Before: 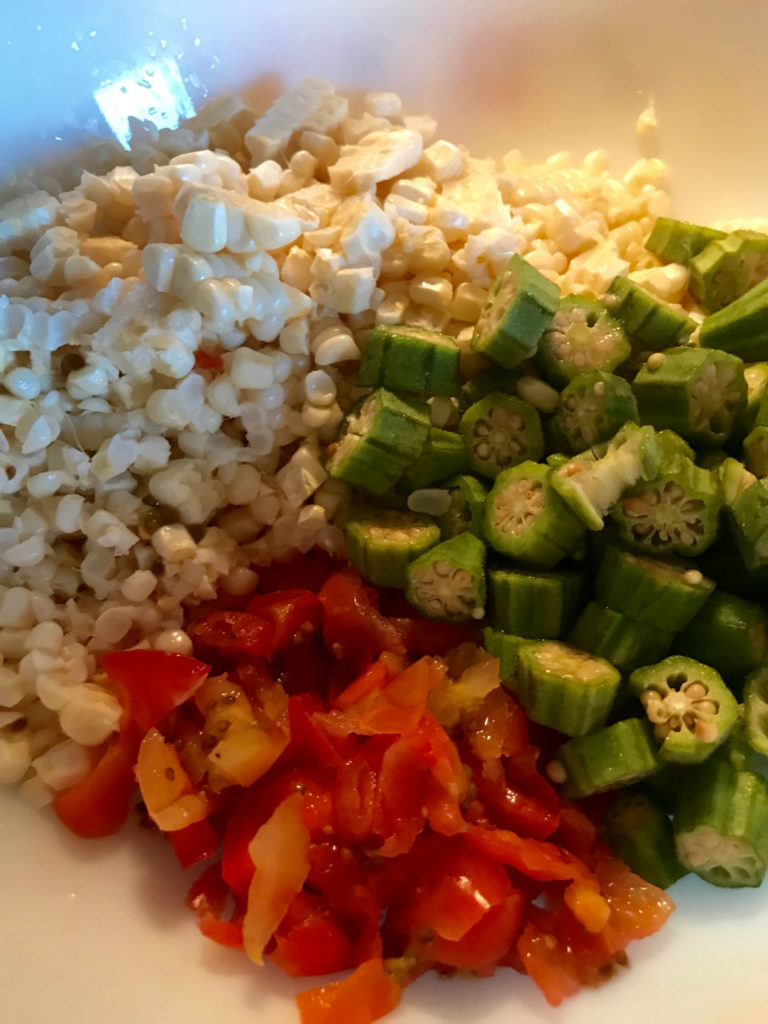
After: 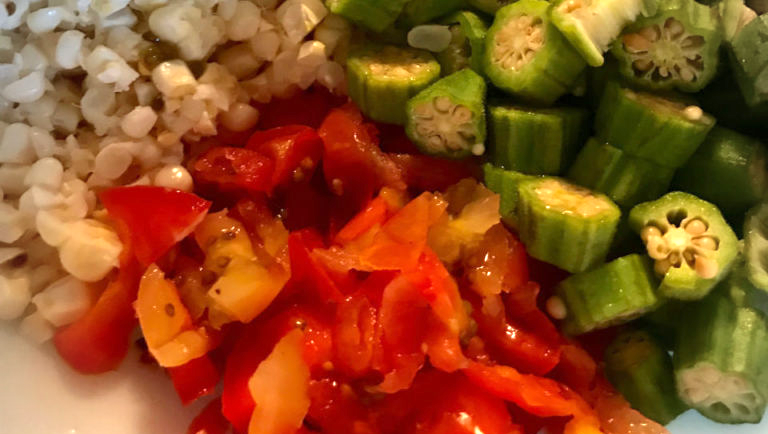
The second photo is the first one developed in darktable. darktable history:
exposure: black level correction 0, exposure 0.932 EV, compensate highlight preservation false
crop: top 45.392%, bottom 12.141%
vignetting: fall-off radius 60.51%
